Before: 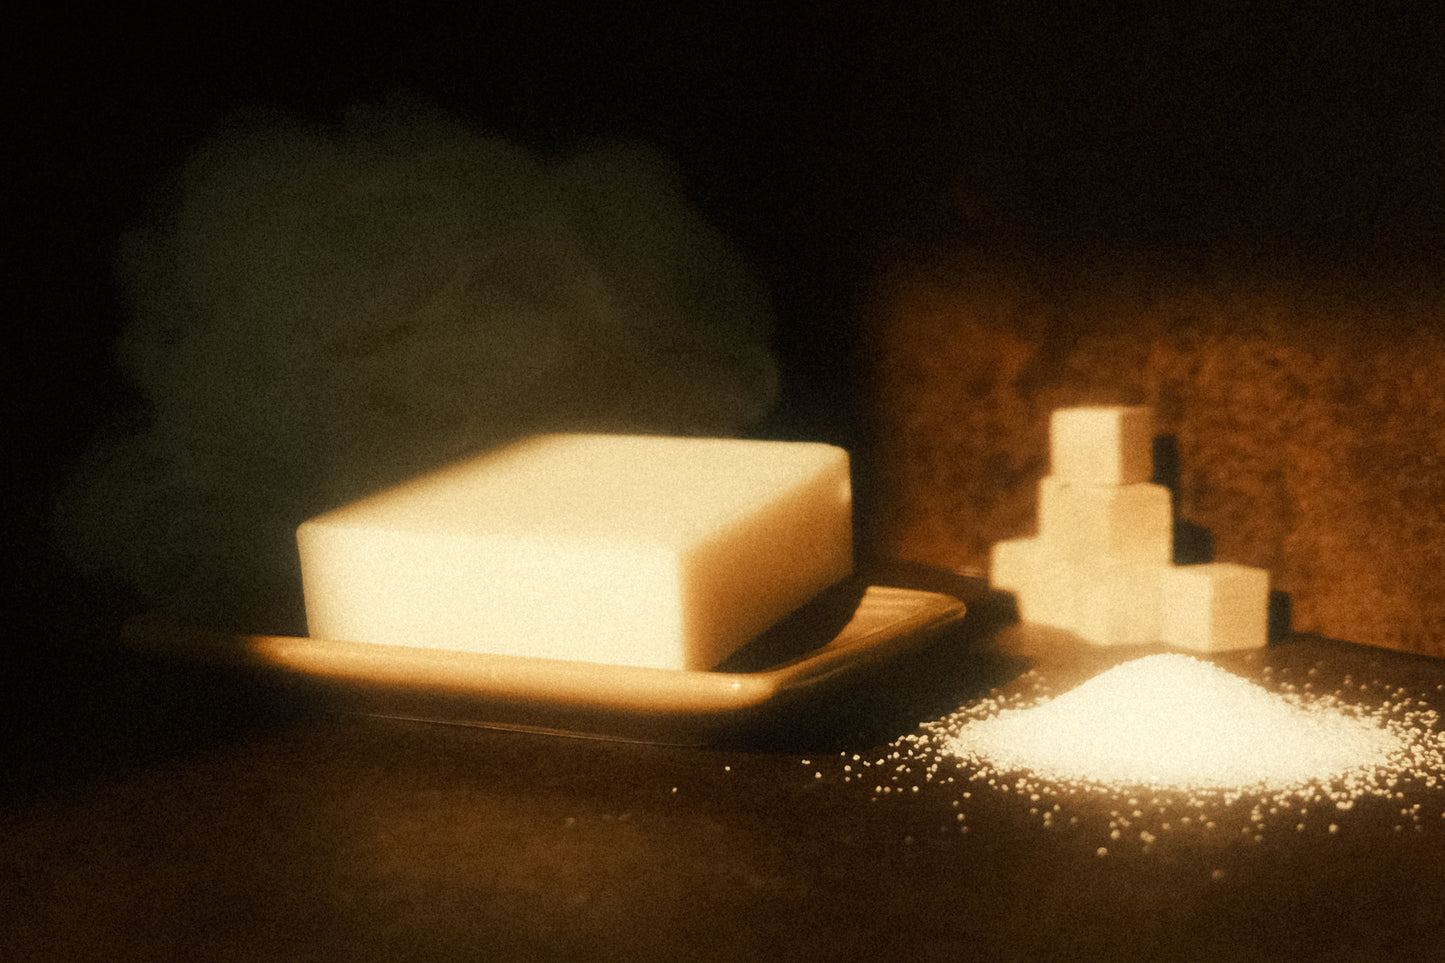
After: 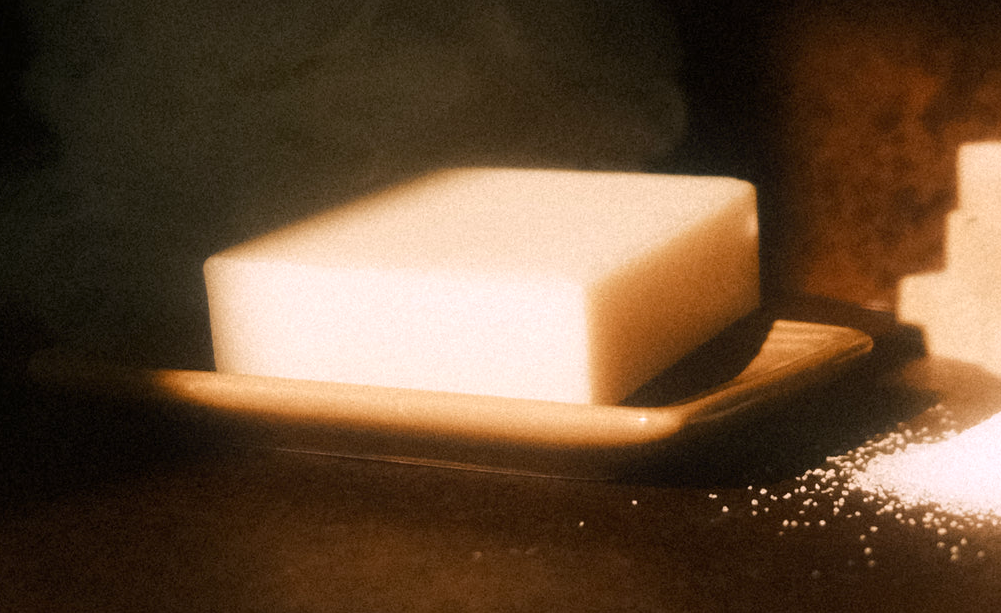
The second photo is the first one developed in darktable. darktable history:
white balance: red 1.042, blue 1.17
crop: left 6.488%, top 27.668%, right 24.183%, bottom 8.656%
